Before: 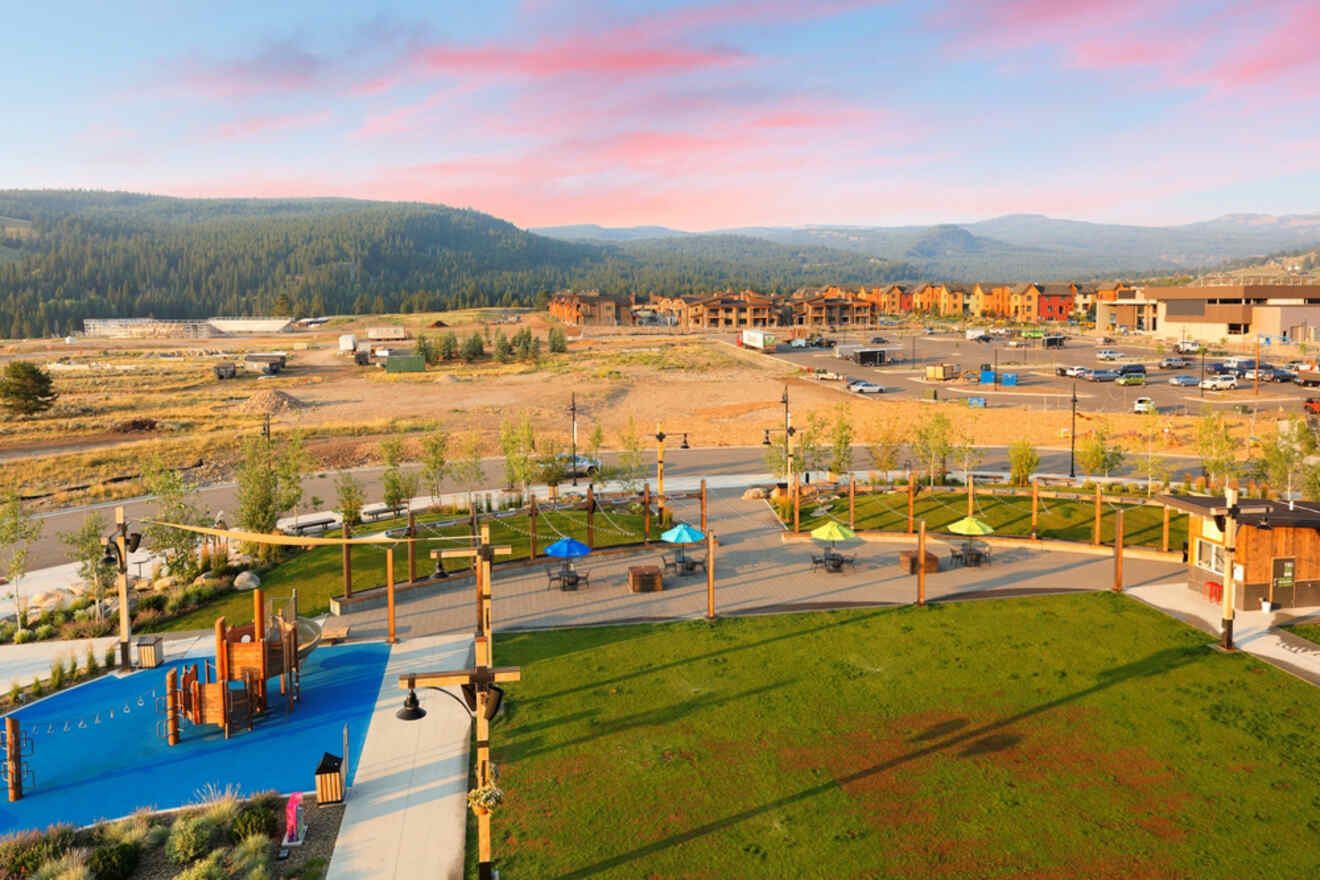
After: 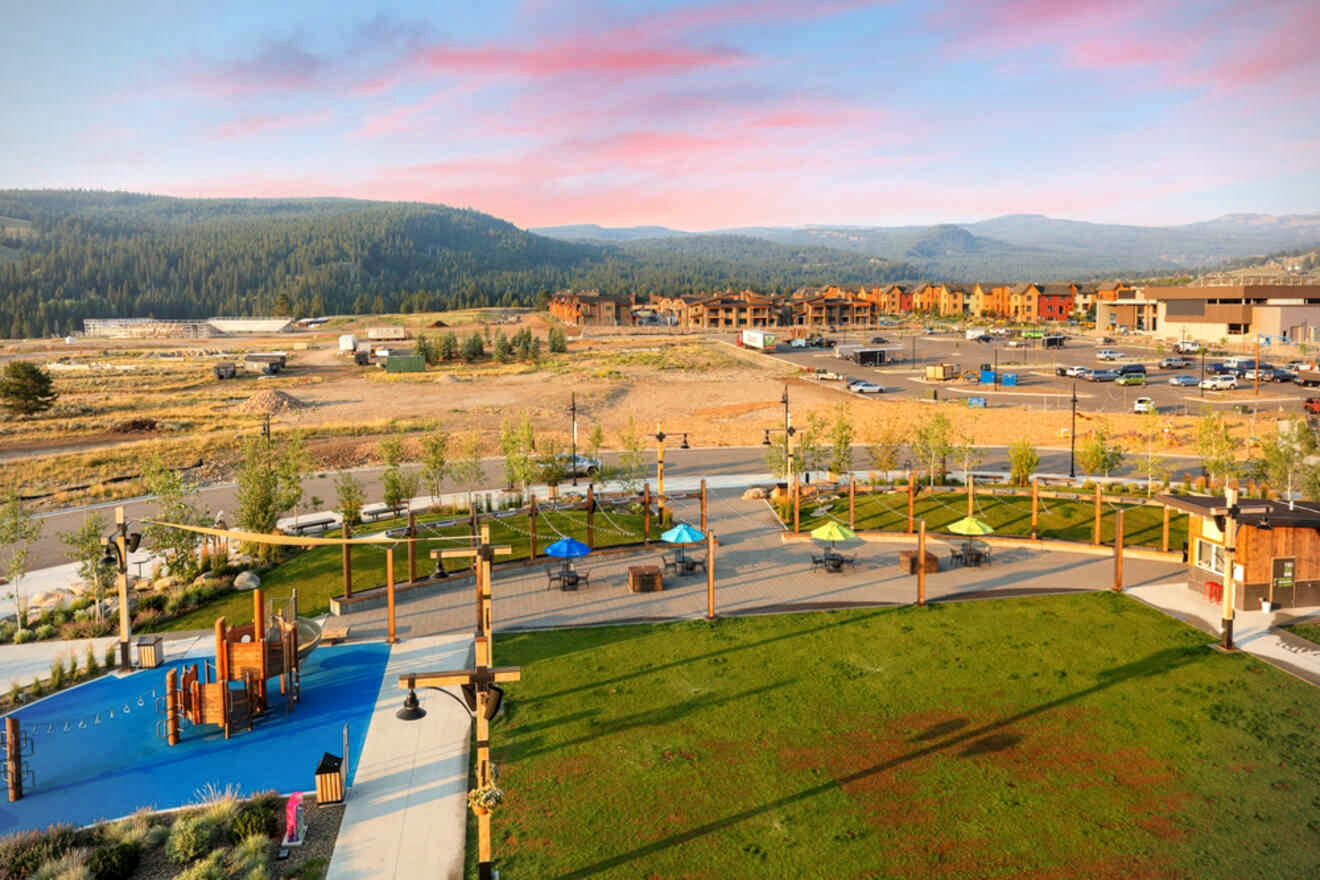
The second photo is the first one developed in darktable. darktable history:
local contrast: on, module defaults
white balance: red 0.986, blue 1.01
vignetting: fall-off start 91.19%
